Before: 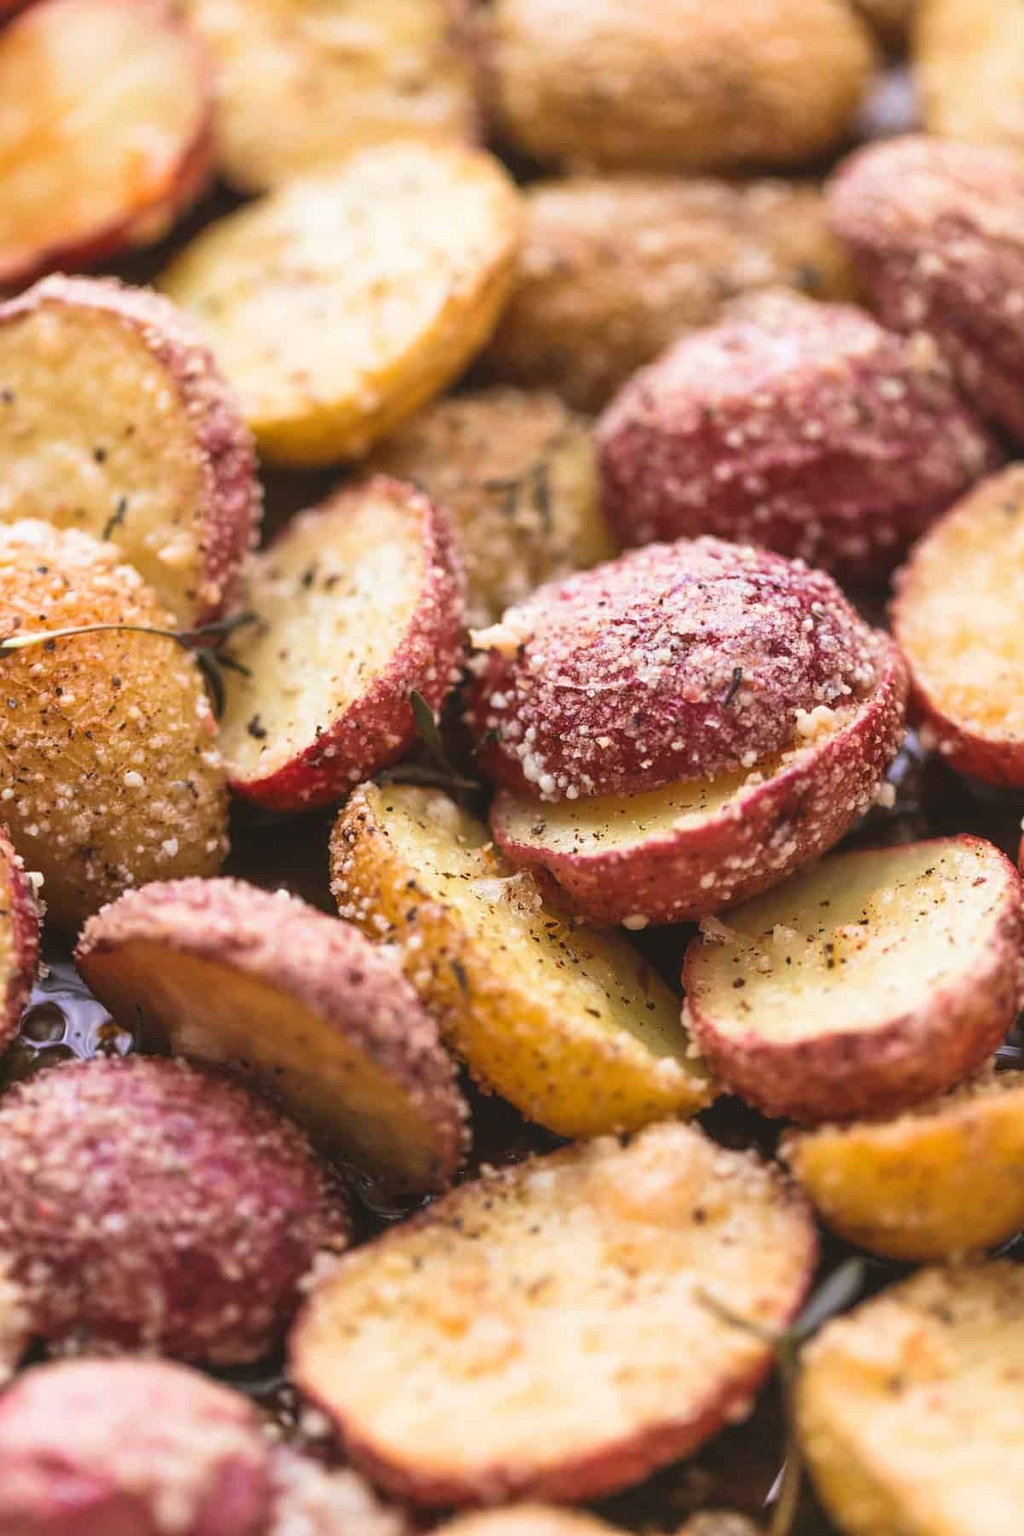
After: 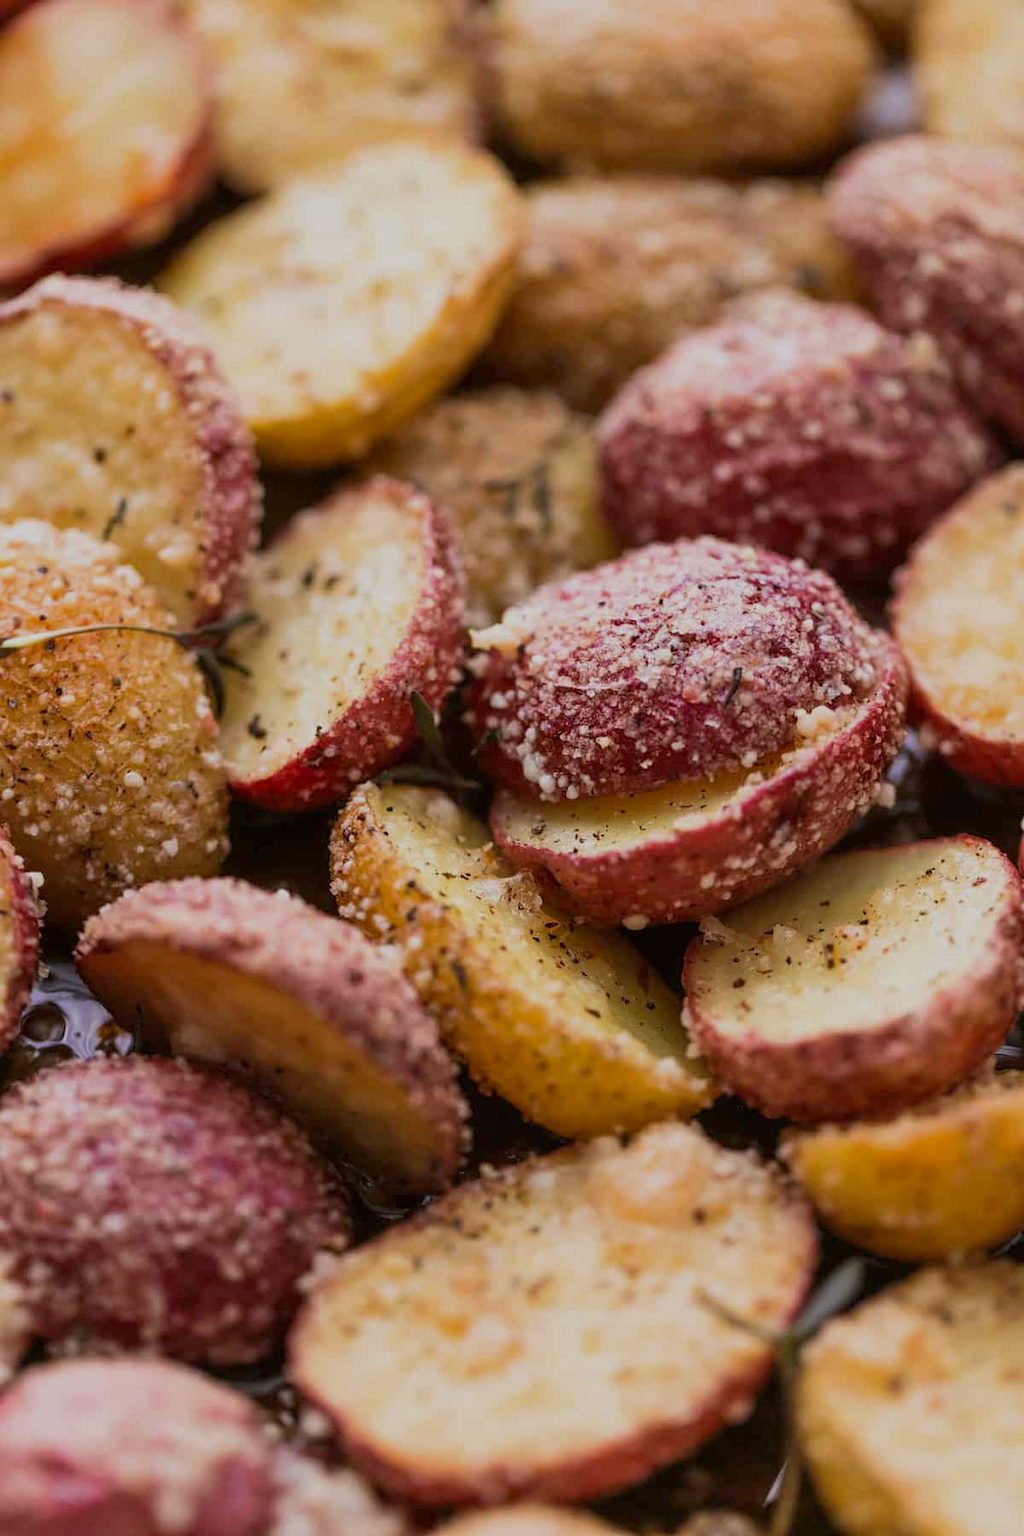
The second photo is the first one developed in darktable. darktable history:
exposure: black level correction 0.009, exposure -0.641 EV, compensate exposure bias true, compensate highlight preservation false
